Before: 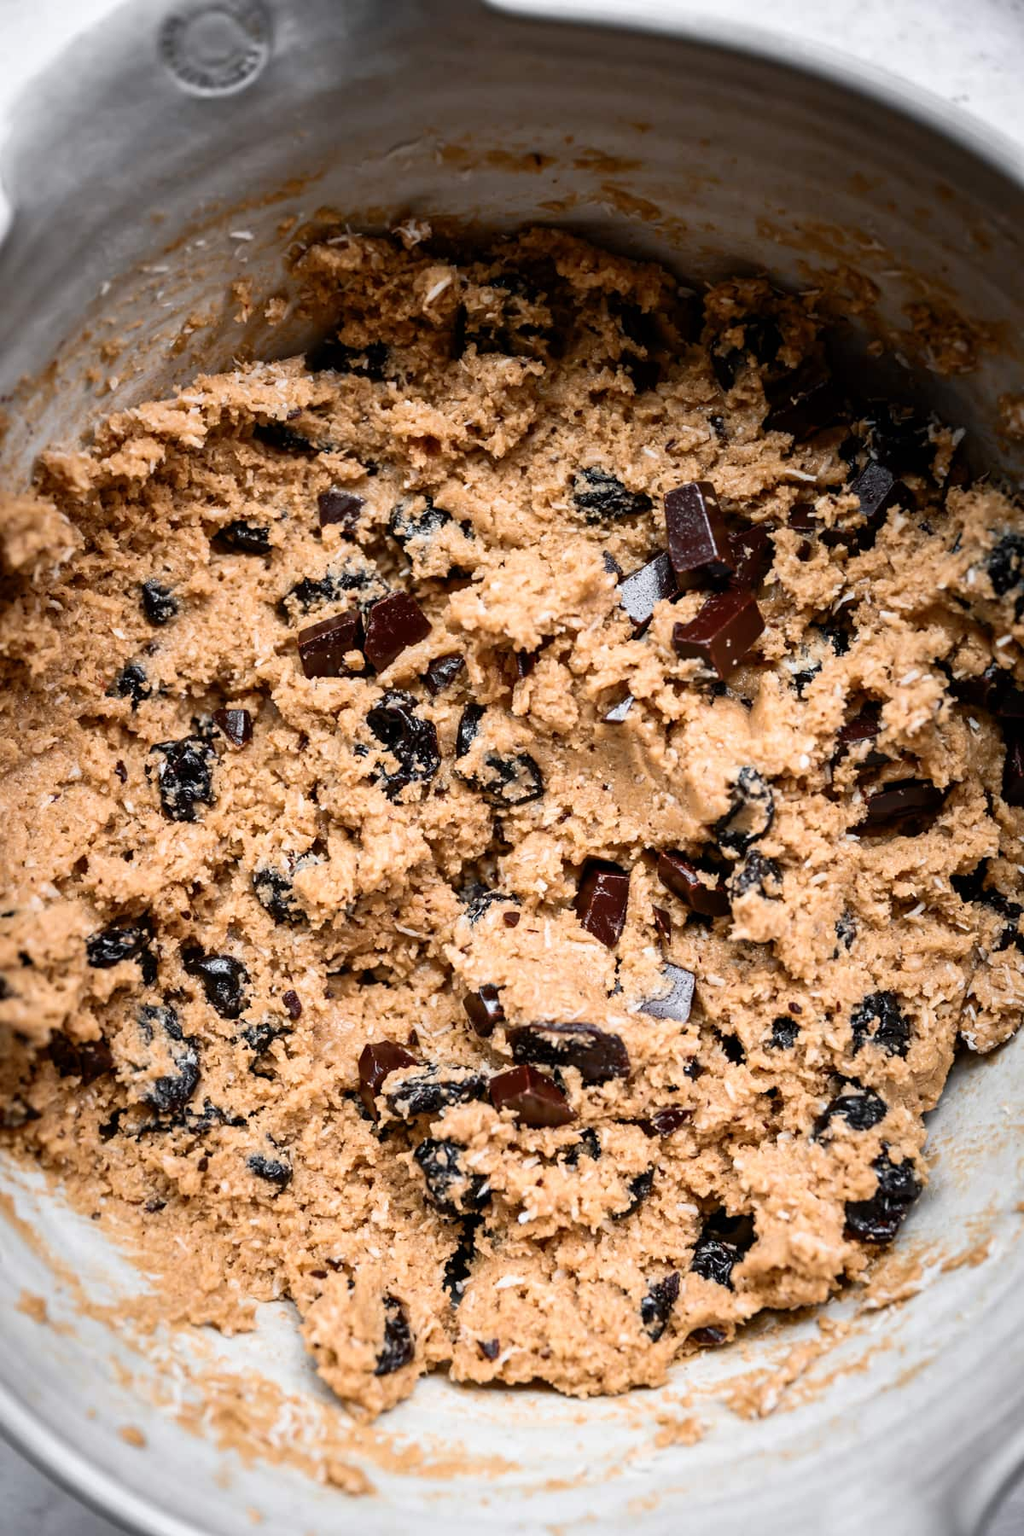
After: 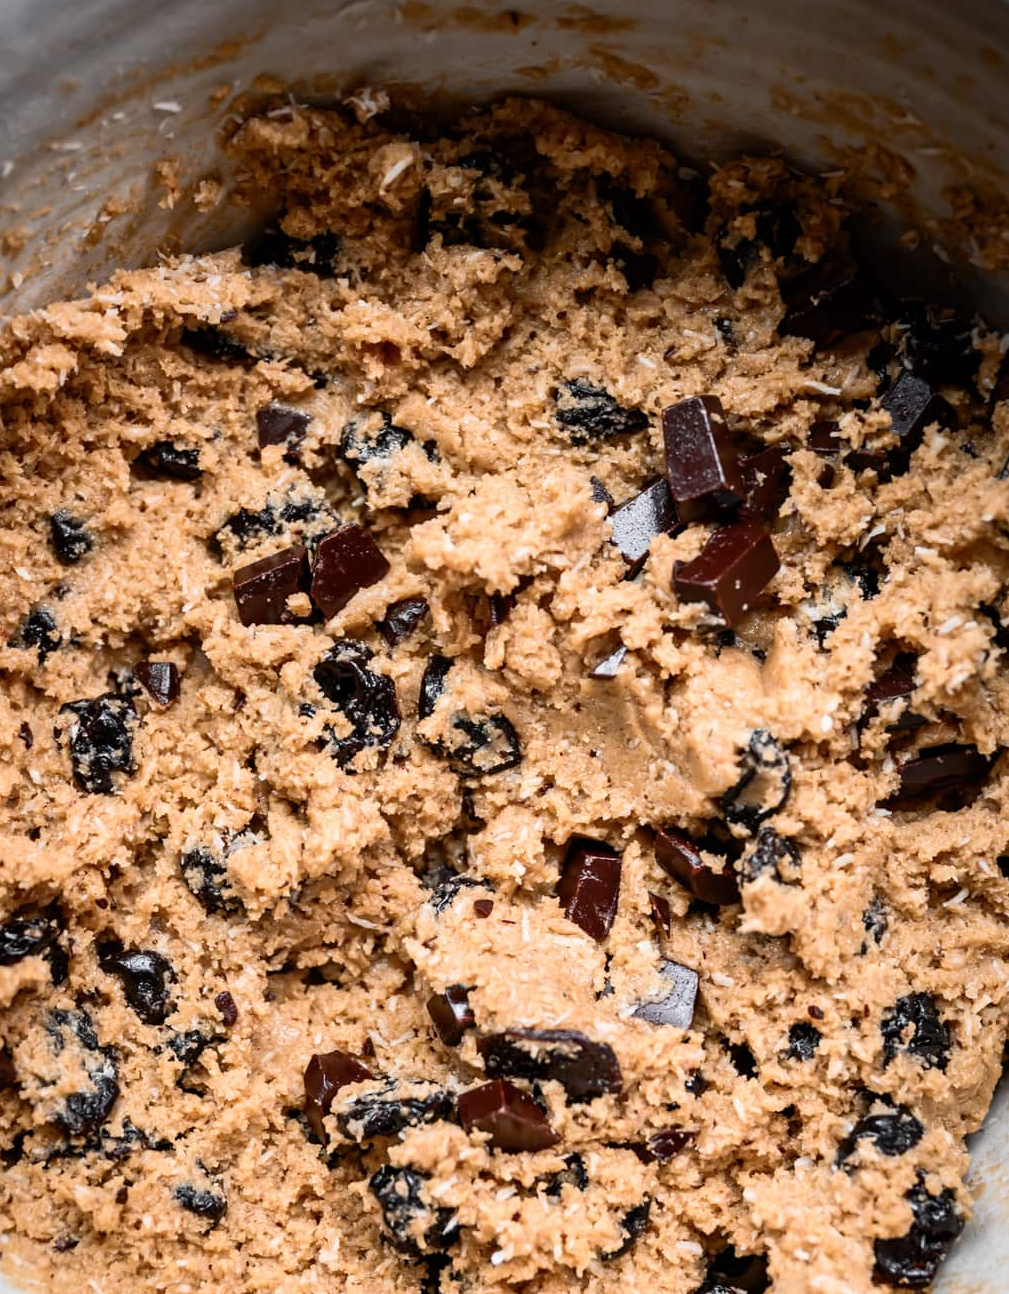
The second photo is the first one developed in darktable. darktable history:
crop and rotate: left 9.705%, top 9.412%, right 6.156%, bottom 18.684%
